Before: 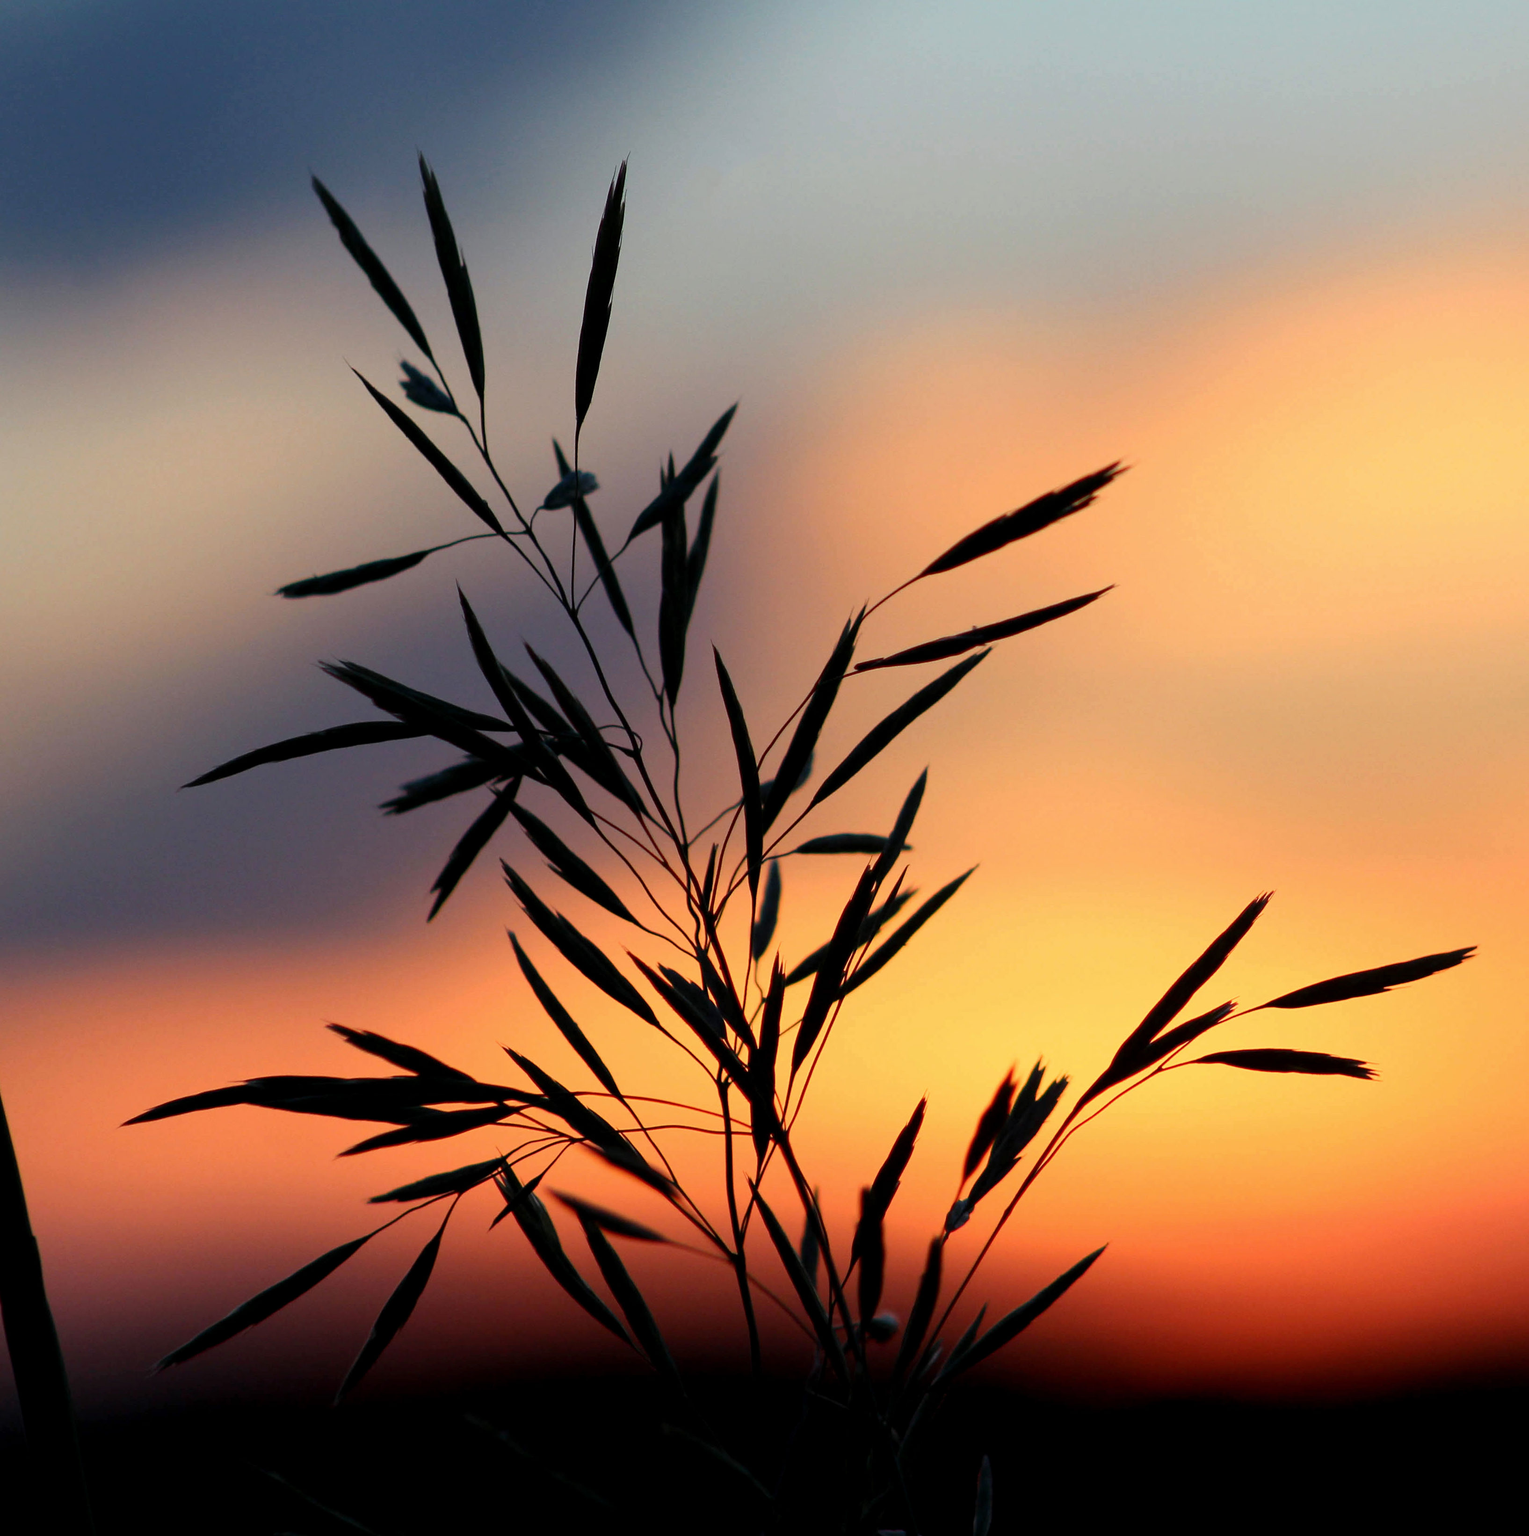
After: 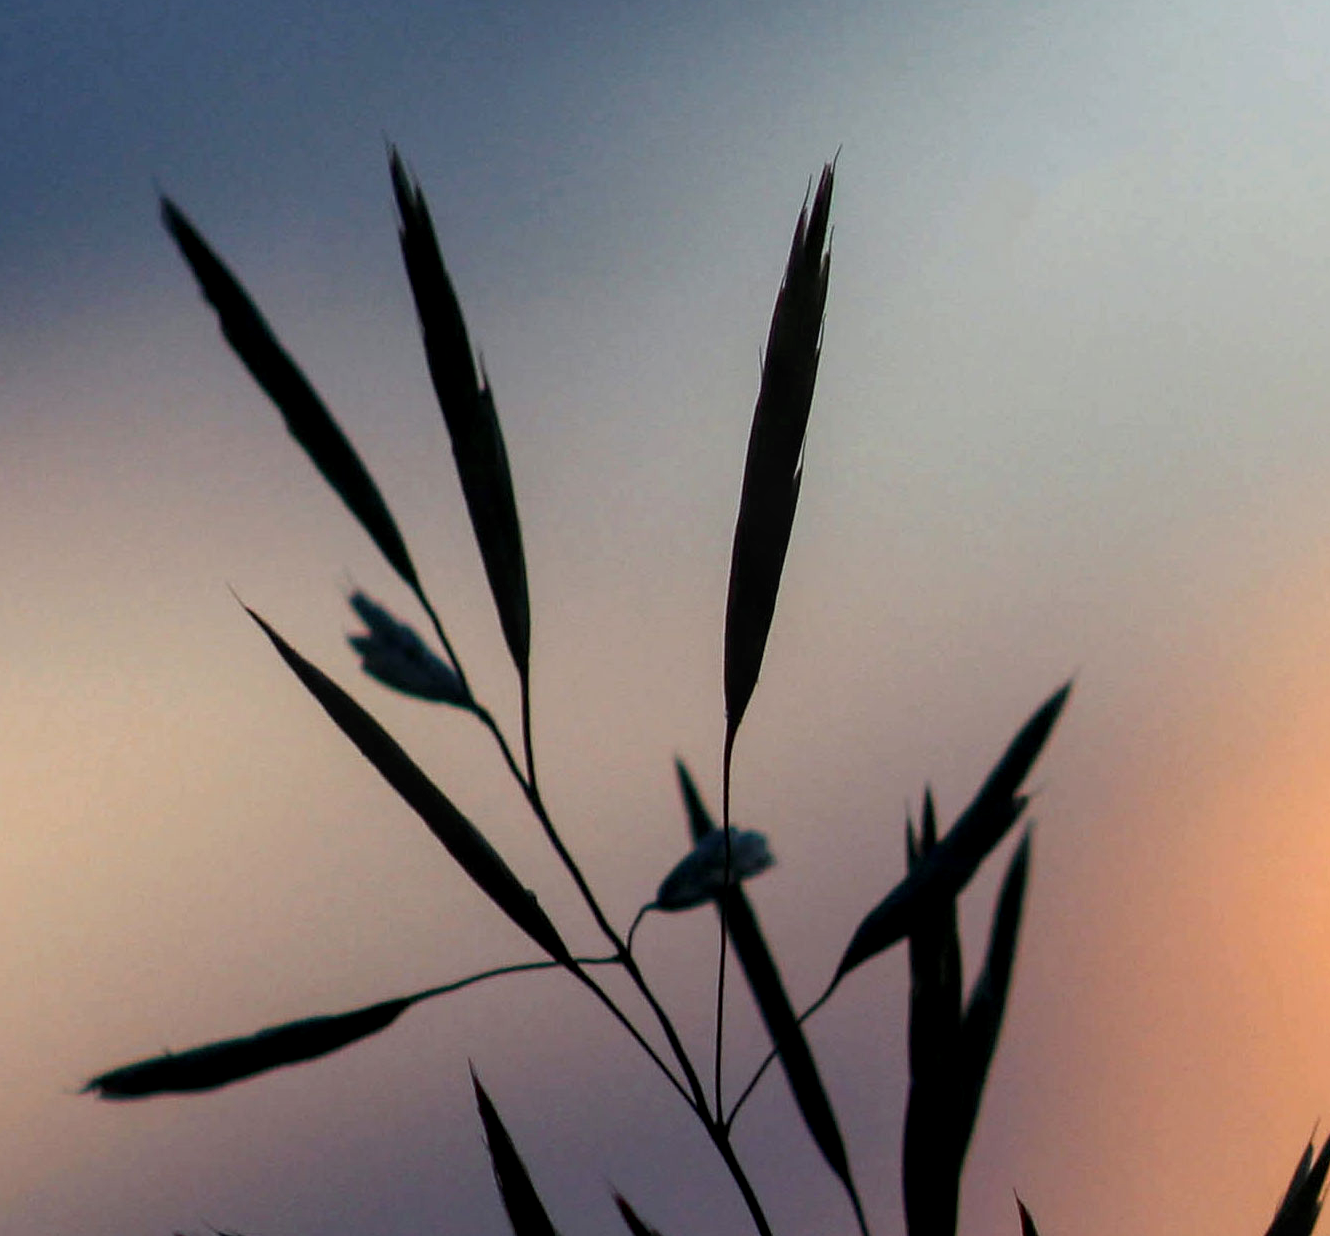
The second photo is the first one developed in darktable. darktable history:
local contrast: on, module defaults
exposure: exposure 0.135 EV, compensate highlight preservation false
crop: left 15.5%, top 5.455%, right 43.813%, bottom 56.891%
